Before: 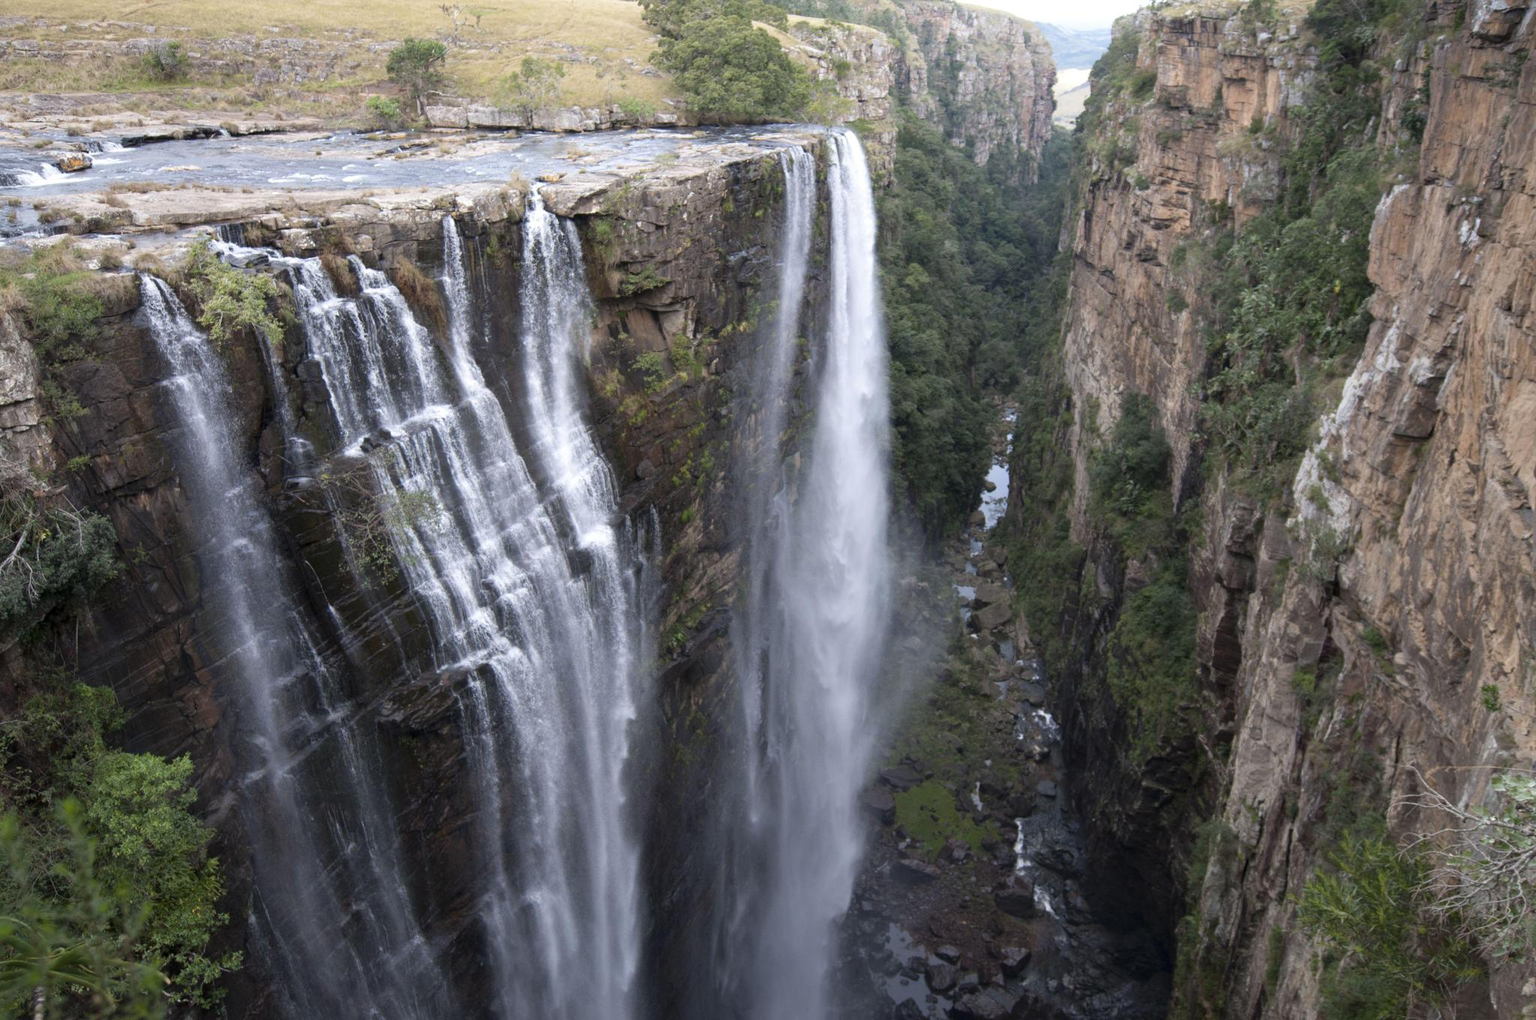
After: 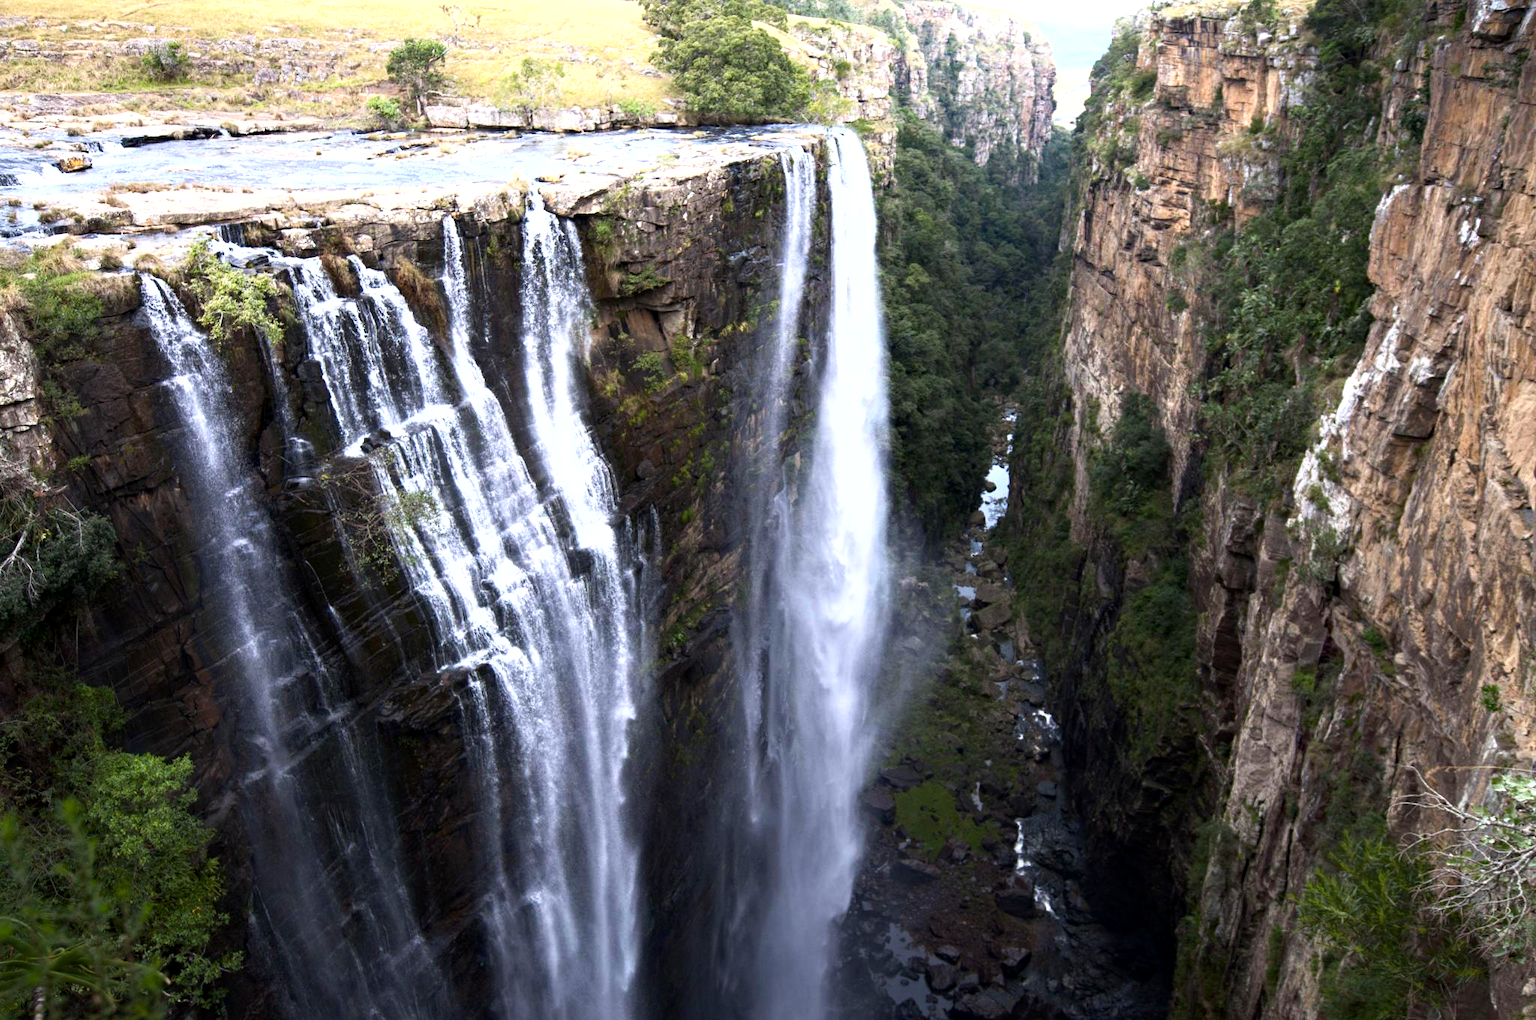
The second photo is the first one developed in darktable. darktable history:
shadows and highlights: shadows -0.935, highlights 41.63
local contrast: highlights 100%, shadows 98%, detail 119%, midtone range 0.2
contrast brightness saturation: brightness -0.024, saturation 0.351
haze removal: adaptive false
tone equalizer: -8 EV -1.12 EV, -7 EV -0.992 EV, -6 EV -0.834 EV, -5 EV -0.549 EV, -3 EV 0.566 EV, -2 EV 0.874 EV, -1 EV 0.986 EV, +0 EV 1.07 EV, edges refinement/feathering 500, mask exposure compensation -1.57 EV, preserve details guided filter
